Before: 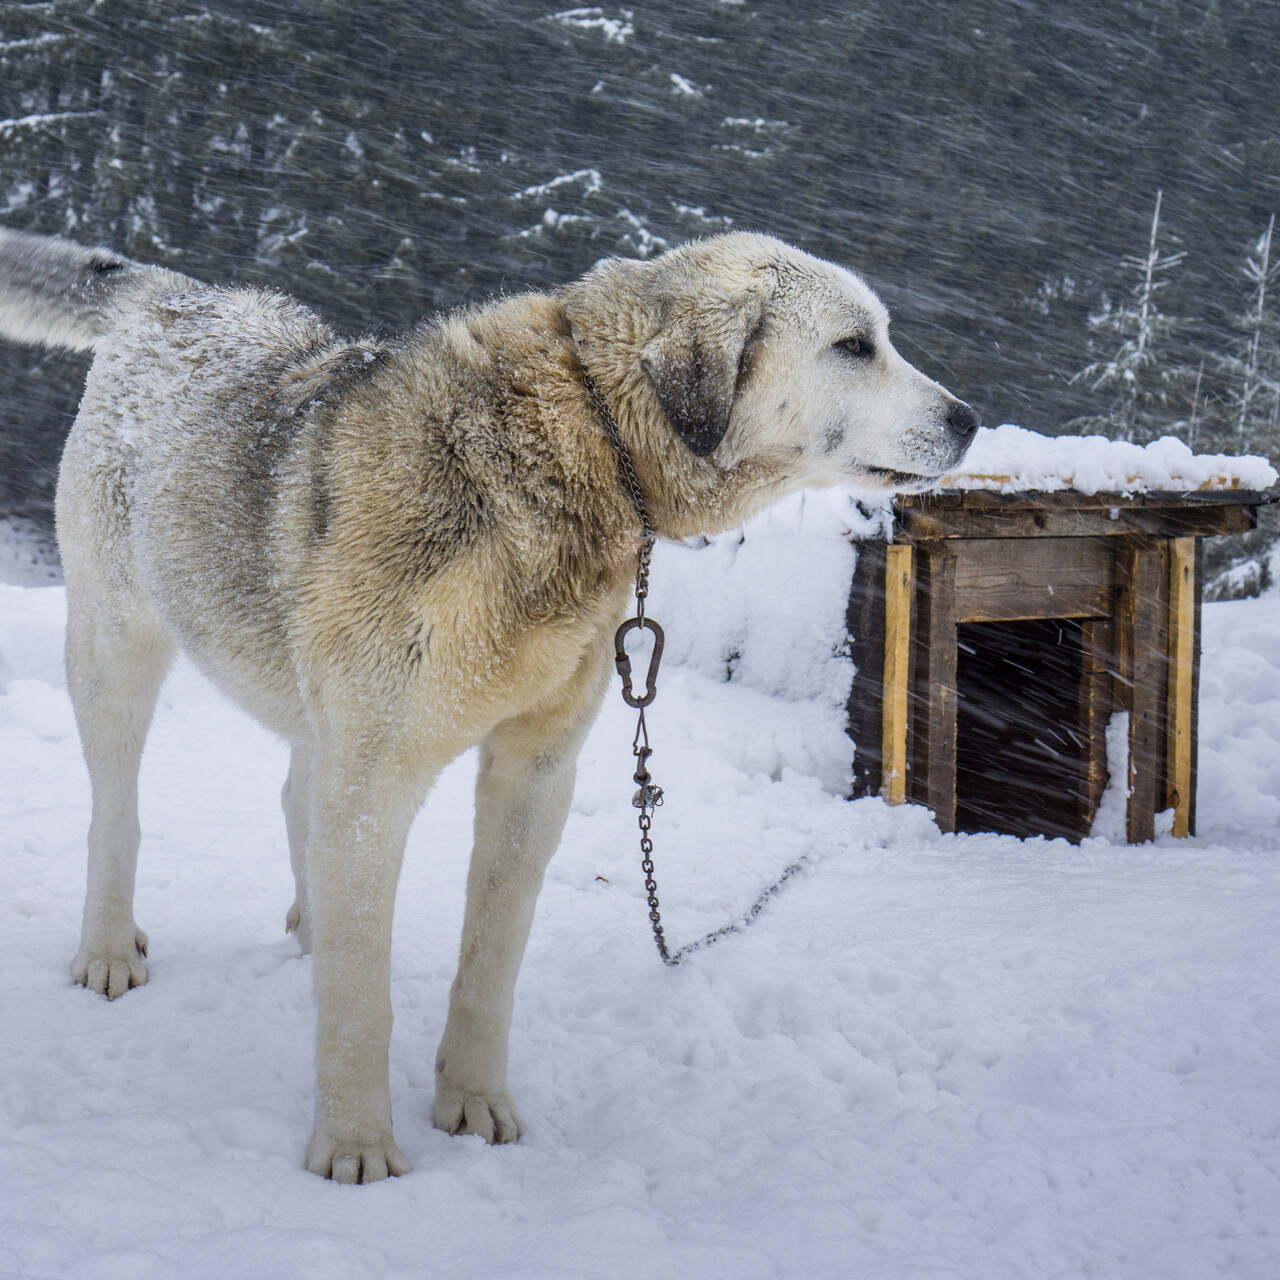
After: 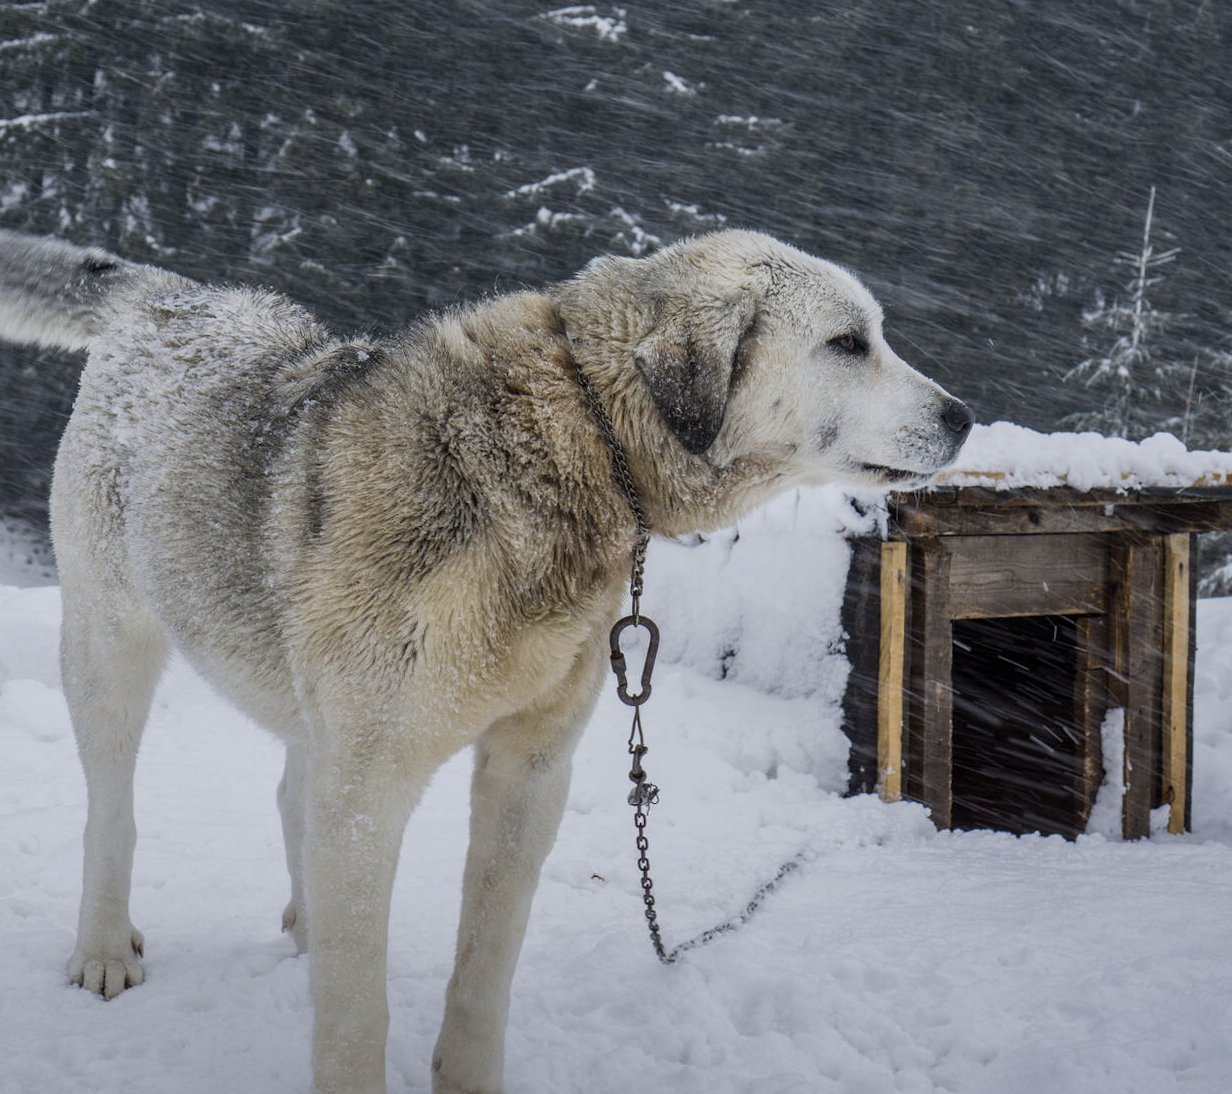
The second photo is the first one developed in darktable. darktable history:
crop and rotate: angle 0.2°, left 0.275%, right 3.127%, bottom 14.18%
contrast brightness saturation: contrast 0.06, brightness -0.01, saturation -0.23
exposure: exposure -0.293 EV, compensate highlight preservation false
